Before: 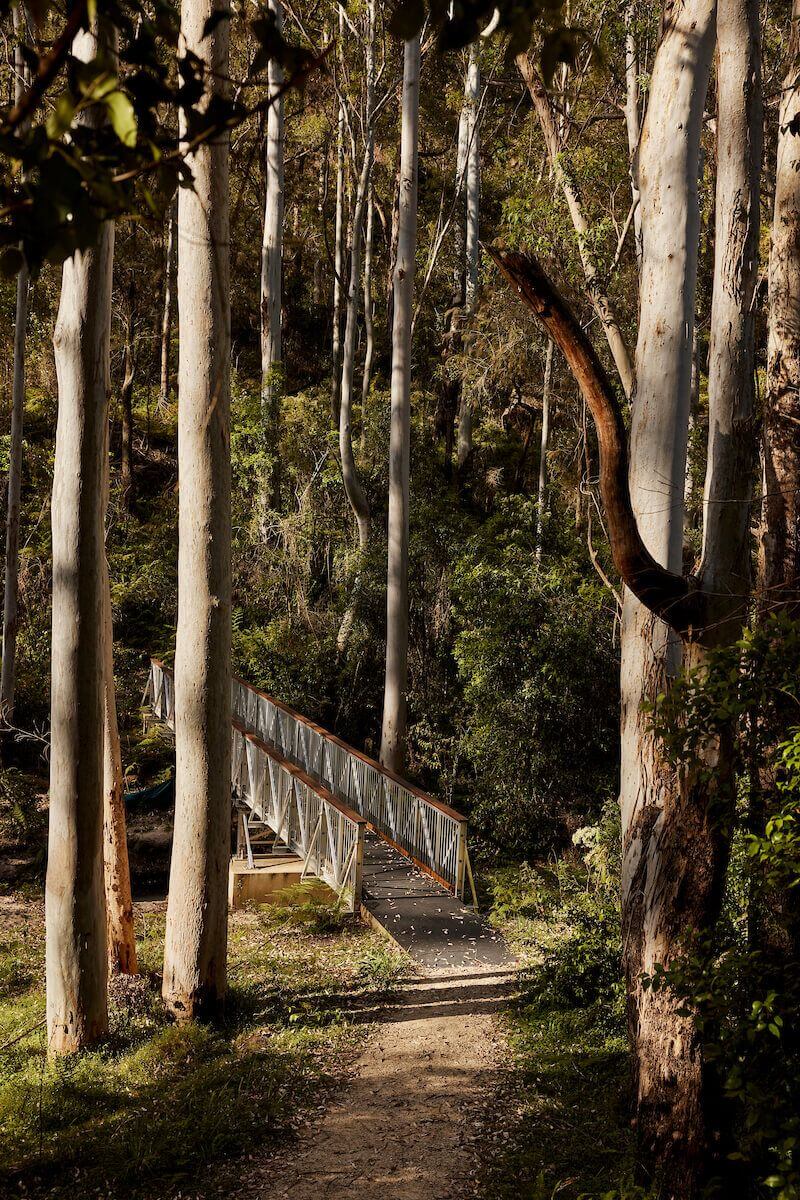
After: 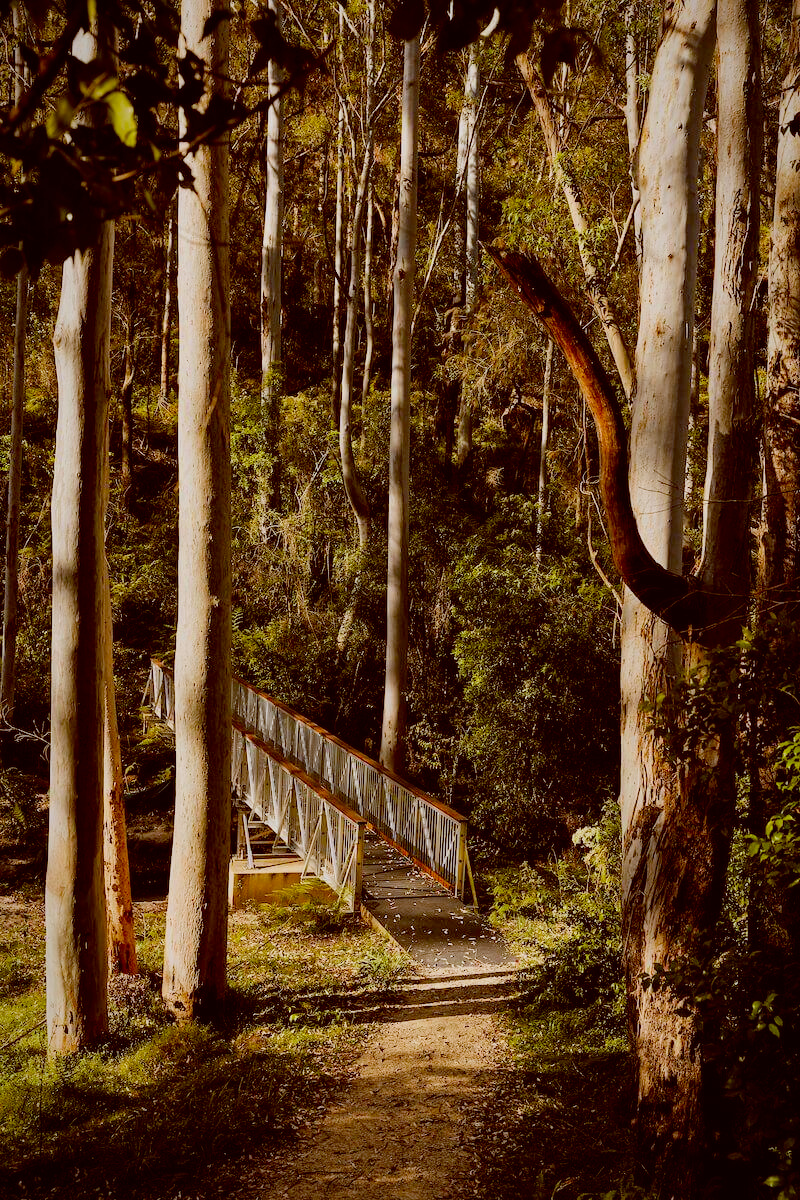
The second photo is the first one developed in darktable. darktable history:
color balance: lift [1, 1.011, 0.999, 0.989], gamma [1.109, 1.045, 1.039, 0.955], gain [0.917, 0.936, 0.952, 1.064], contrast 2.32%, contrast fulcrum 19%, output saturation 101%
vignetting: fall-off start 80.87%, fall-off radius 61.59%, brightness -0.384, saturation 0.007, center (0, 0.007), automatic ratio true, width/height ratio 1.418
filmic rgb: black relative exposure -7.75 EV, white relative exposure 4.4 EV, threshold 3 EV, target black luminance 0%, hardness 3.76, latitude 50.51%, contrast 1.074, highlights saturation mix 10%, shadows ↔ highlights balance -0.22%, color science v4 (2020), enable highlight reconstruction true
